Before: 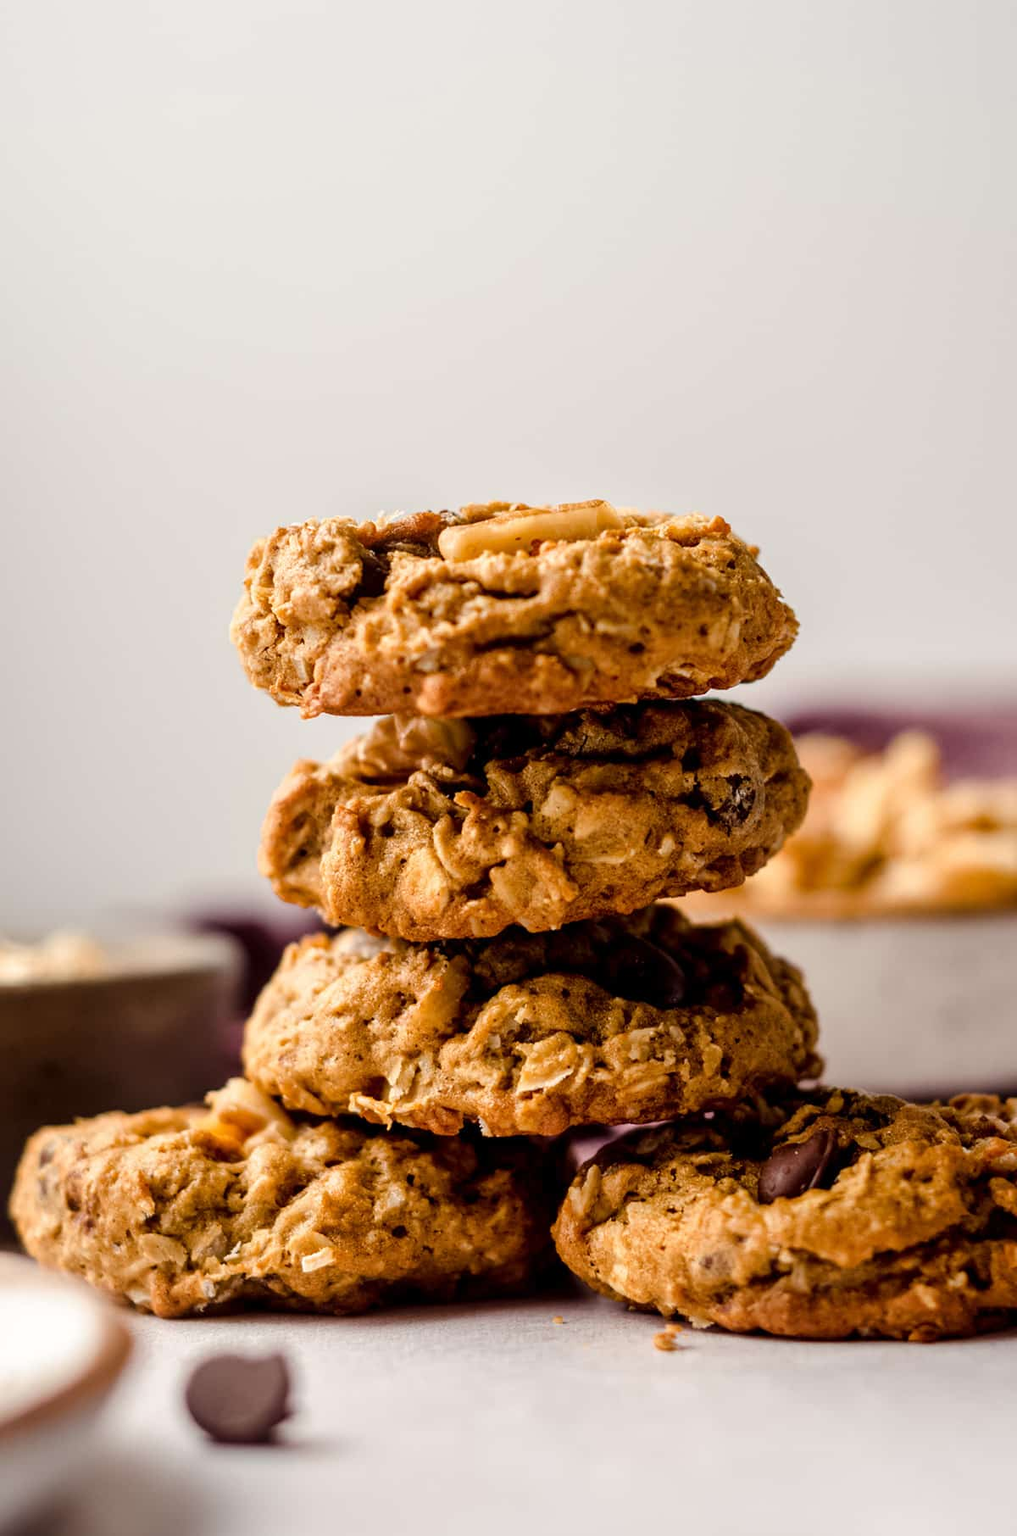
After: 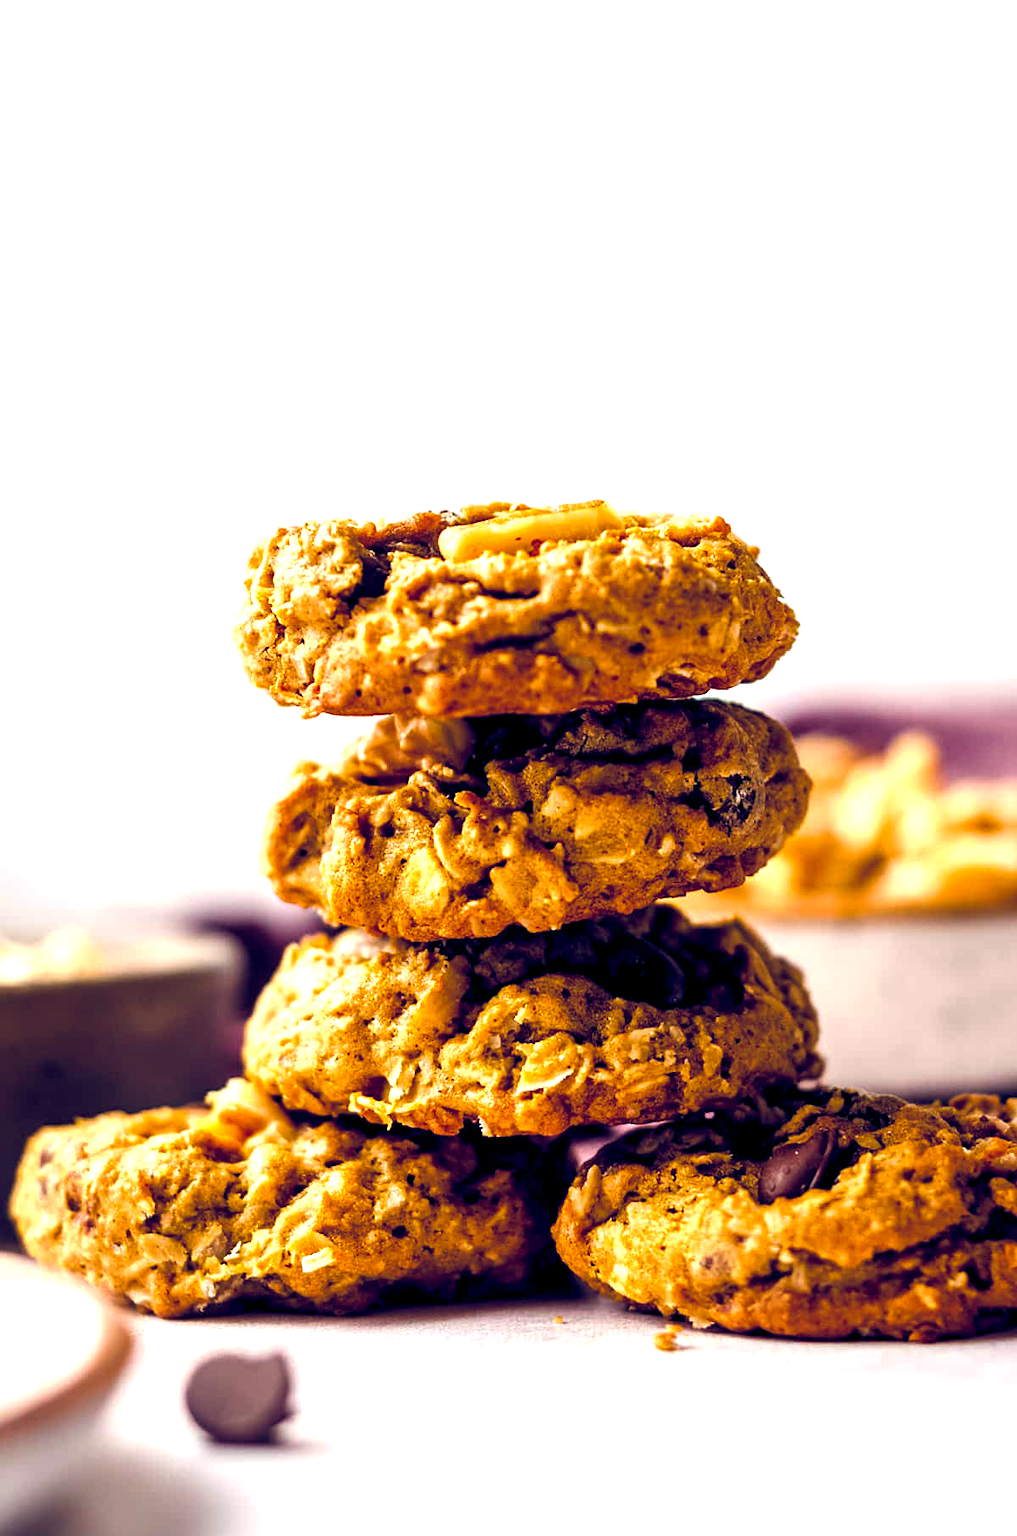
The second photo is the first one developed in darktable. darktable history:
sharpen: amount 0.212
base curve: preserve colors none
color balance rgb: shadows lift › chroma 2.025%, shadows lift › hue 221.81°, global offset › chroma 0.246%, global offset › hue 256.02°, perceptual saturation grading › global saturation 25.262%, perceptual brilliance grading › global brilliance 12.278%, perceptual brilliance grading › highlights 14.665%, global vibrance 15.31%
